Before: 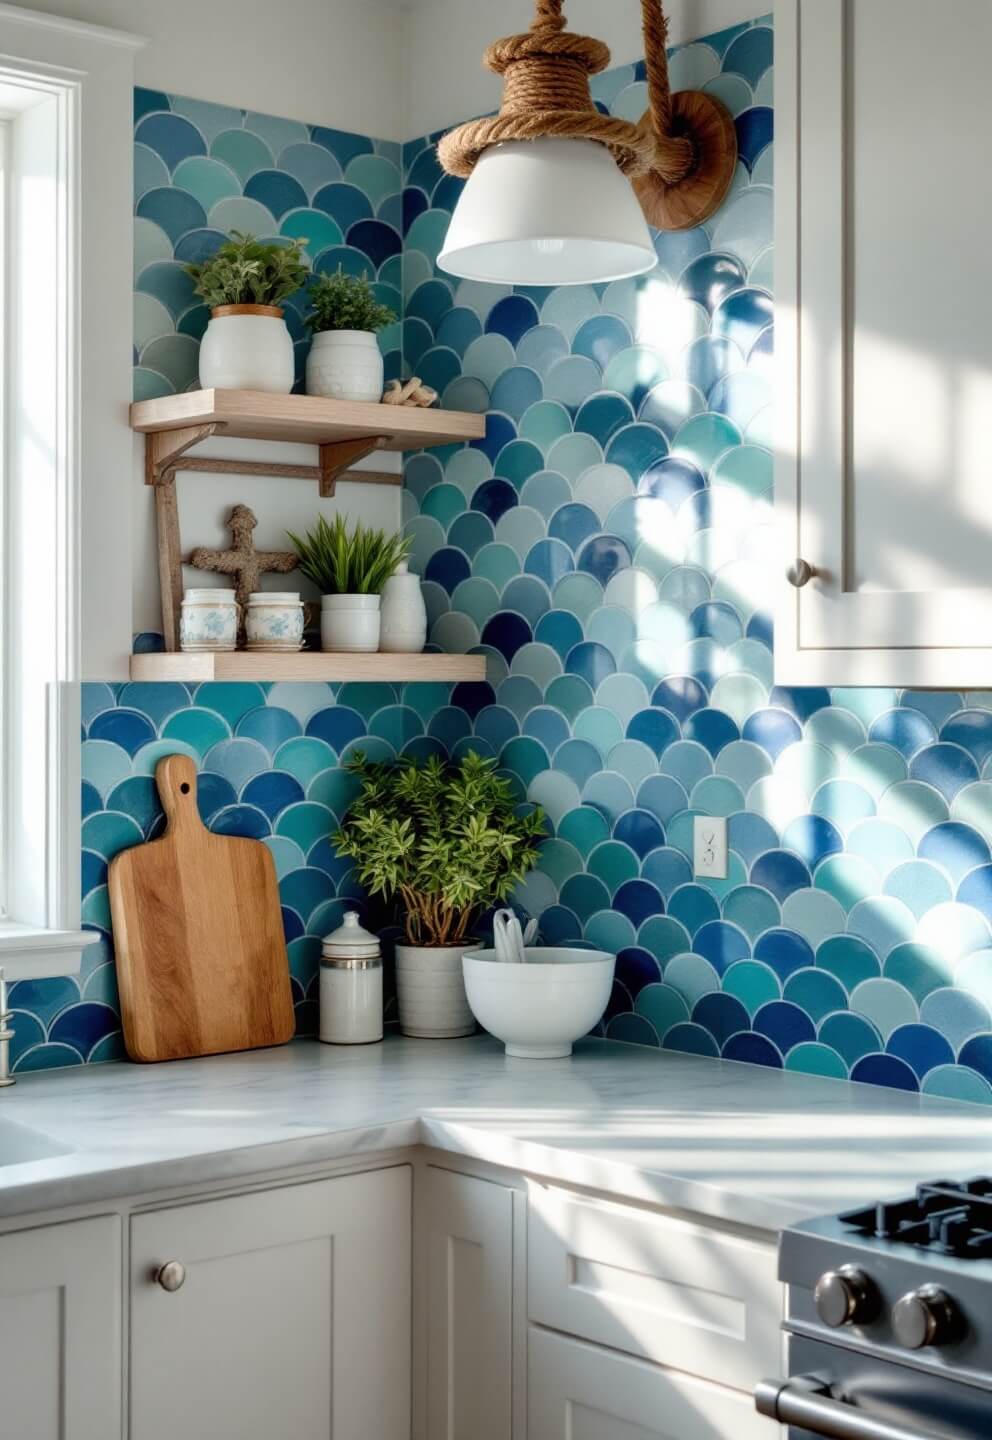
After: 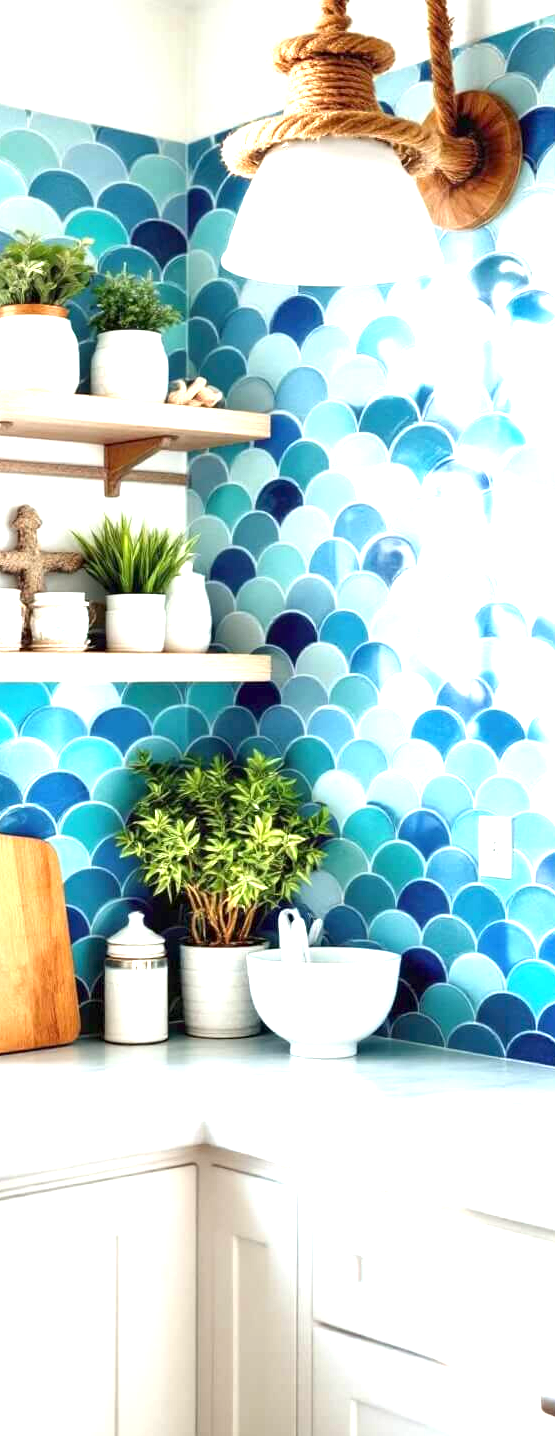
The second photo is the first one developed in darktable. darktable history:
exposure: exposure 2.04 EV, compensate highlight preservation false
crop: left 21.674%, right 22.086%
